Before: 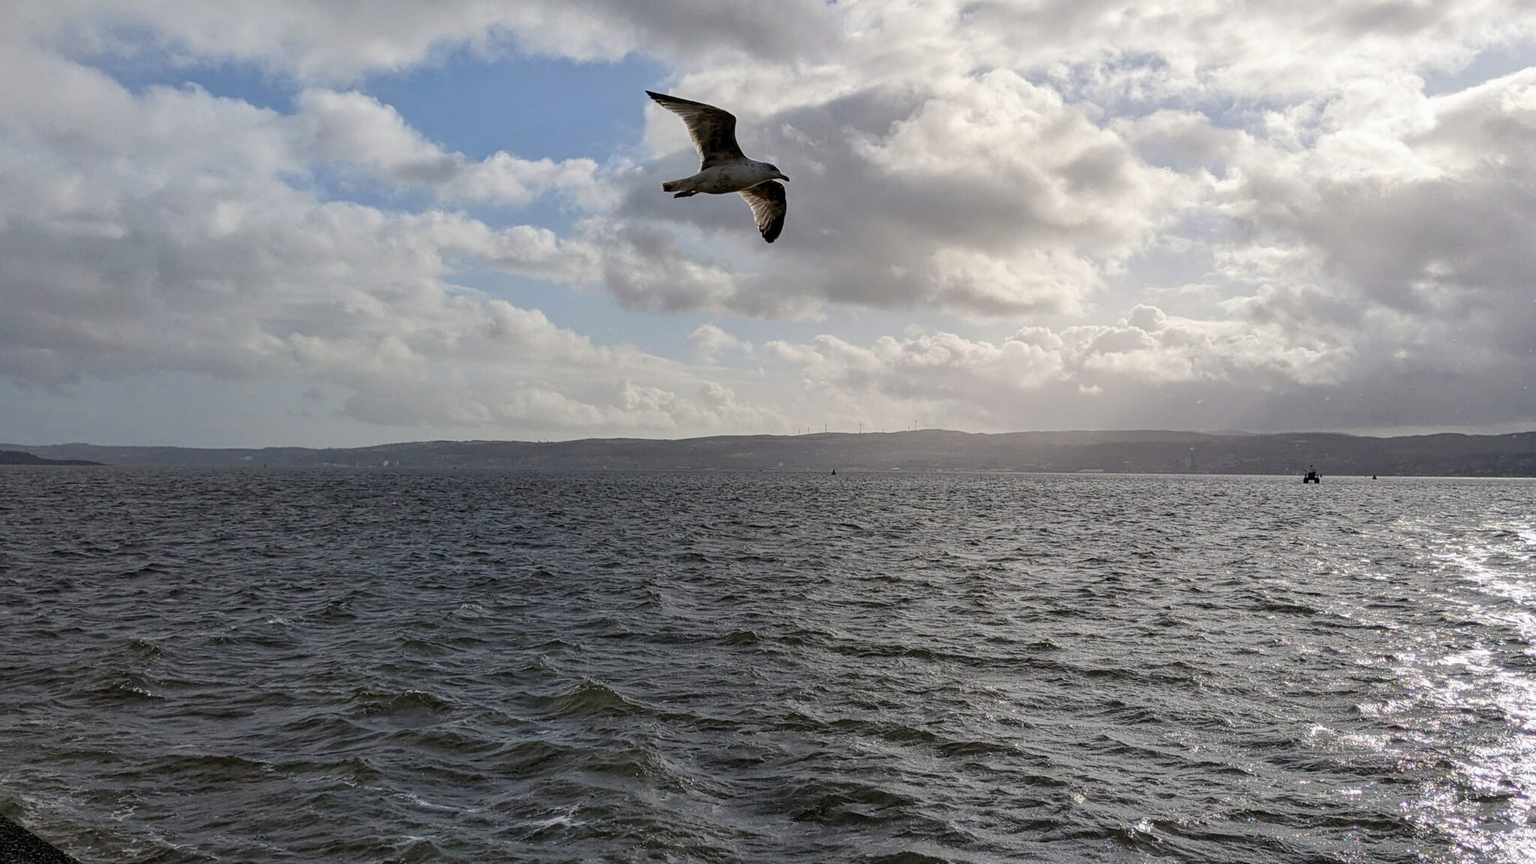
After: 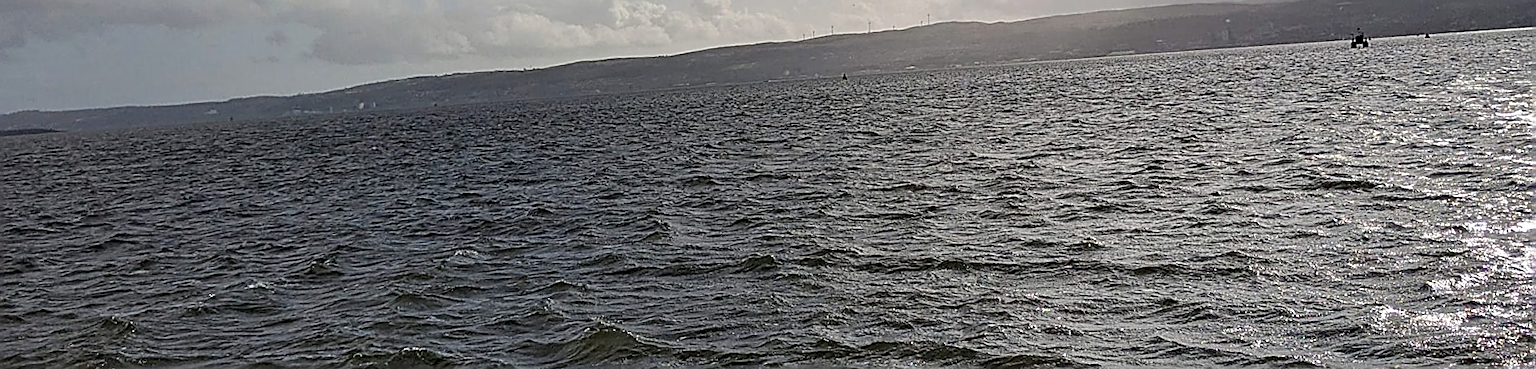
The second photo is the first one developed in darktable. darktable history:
sharpen: radius 1.685, amount 1.294
crop: top 45.551%, bottom 12.262%
rotate and perspective: rotation -4.57°, crop left 0.054, crop right 0.944, crop top 0.087, crop bottom 0.914
contrast equalizer: octaves 7, y [[0.528 ×6], [0.514 ×6], [0.362 ×6], [0 ×6], [0 ×6]]
